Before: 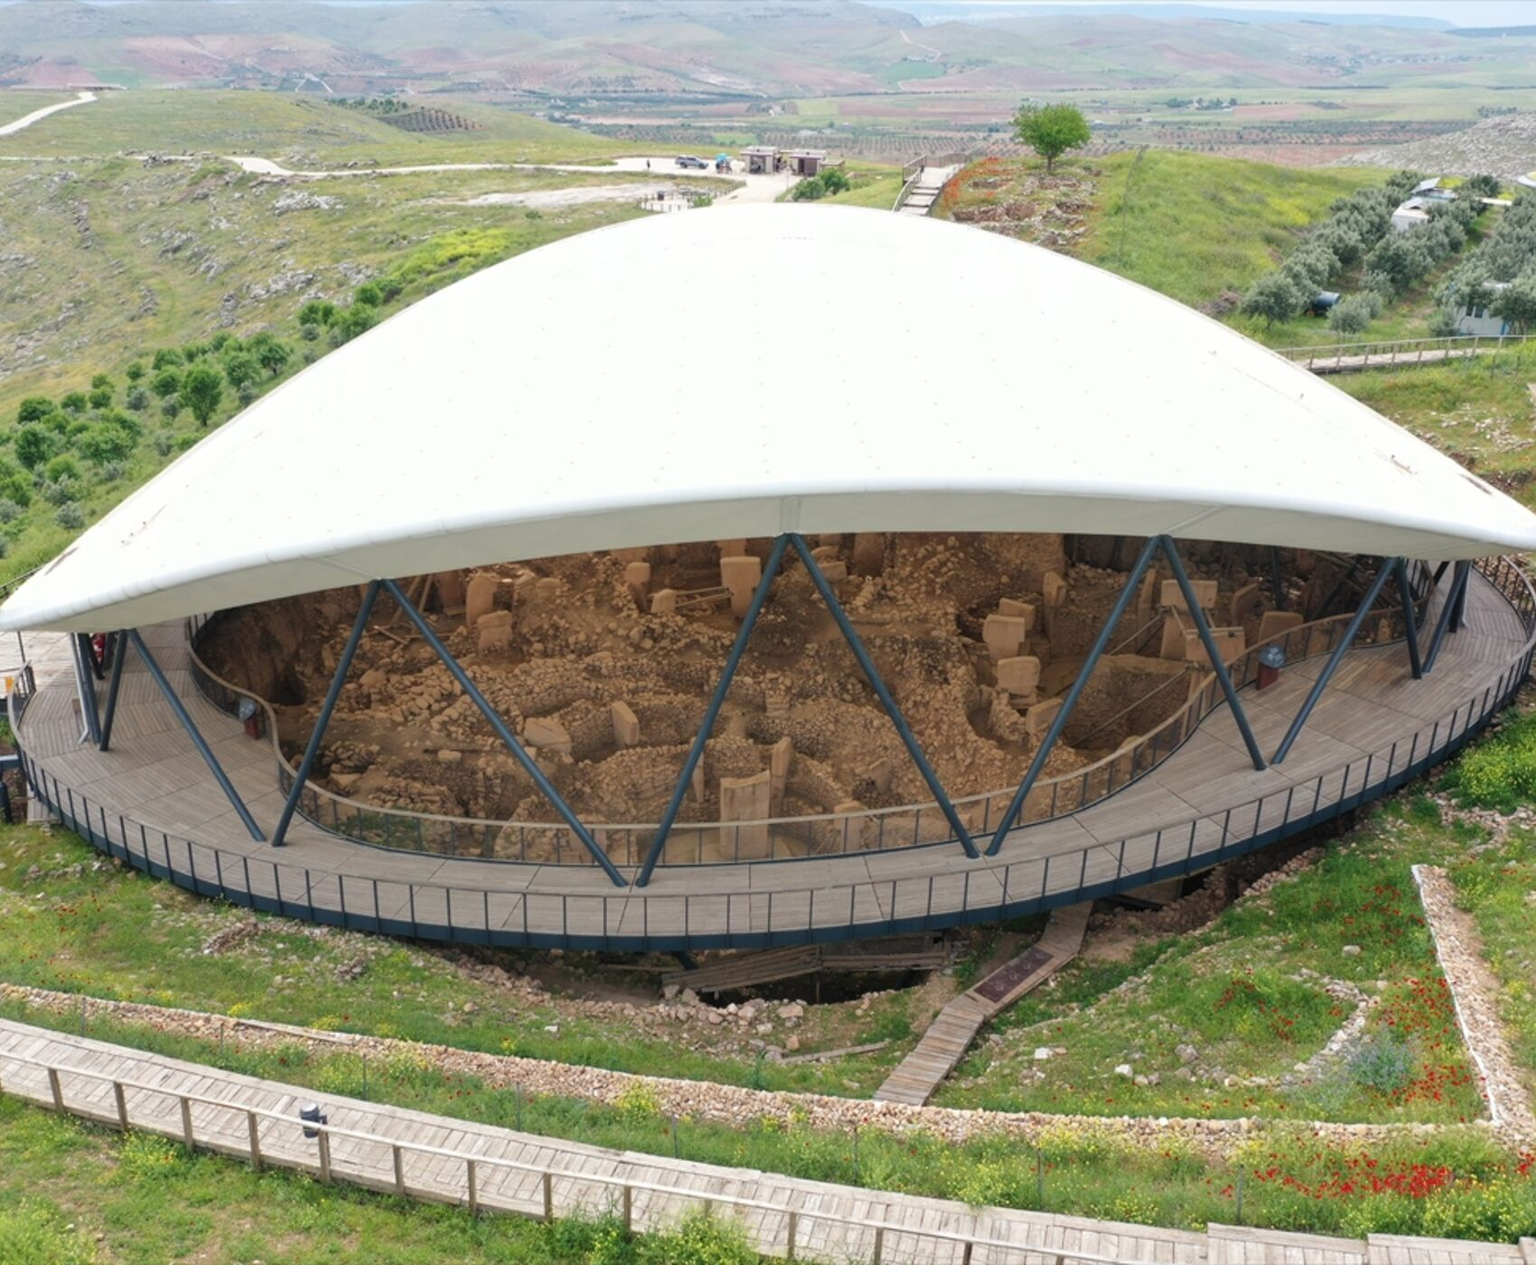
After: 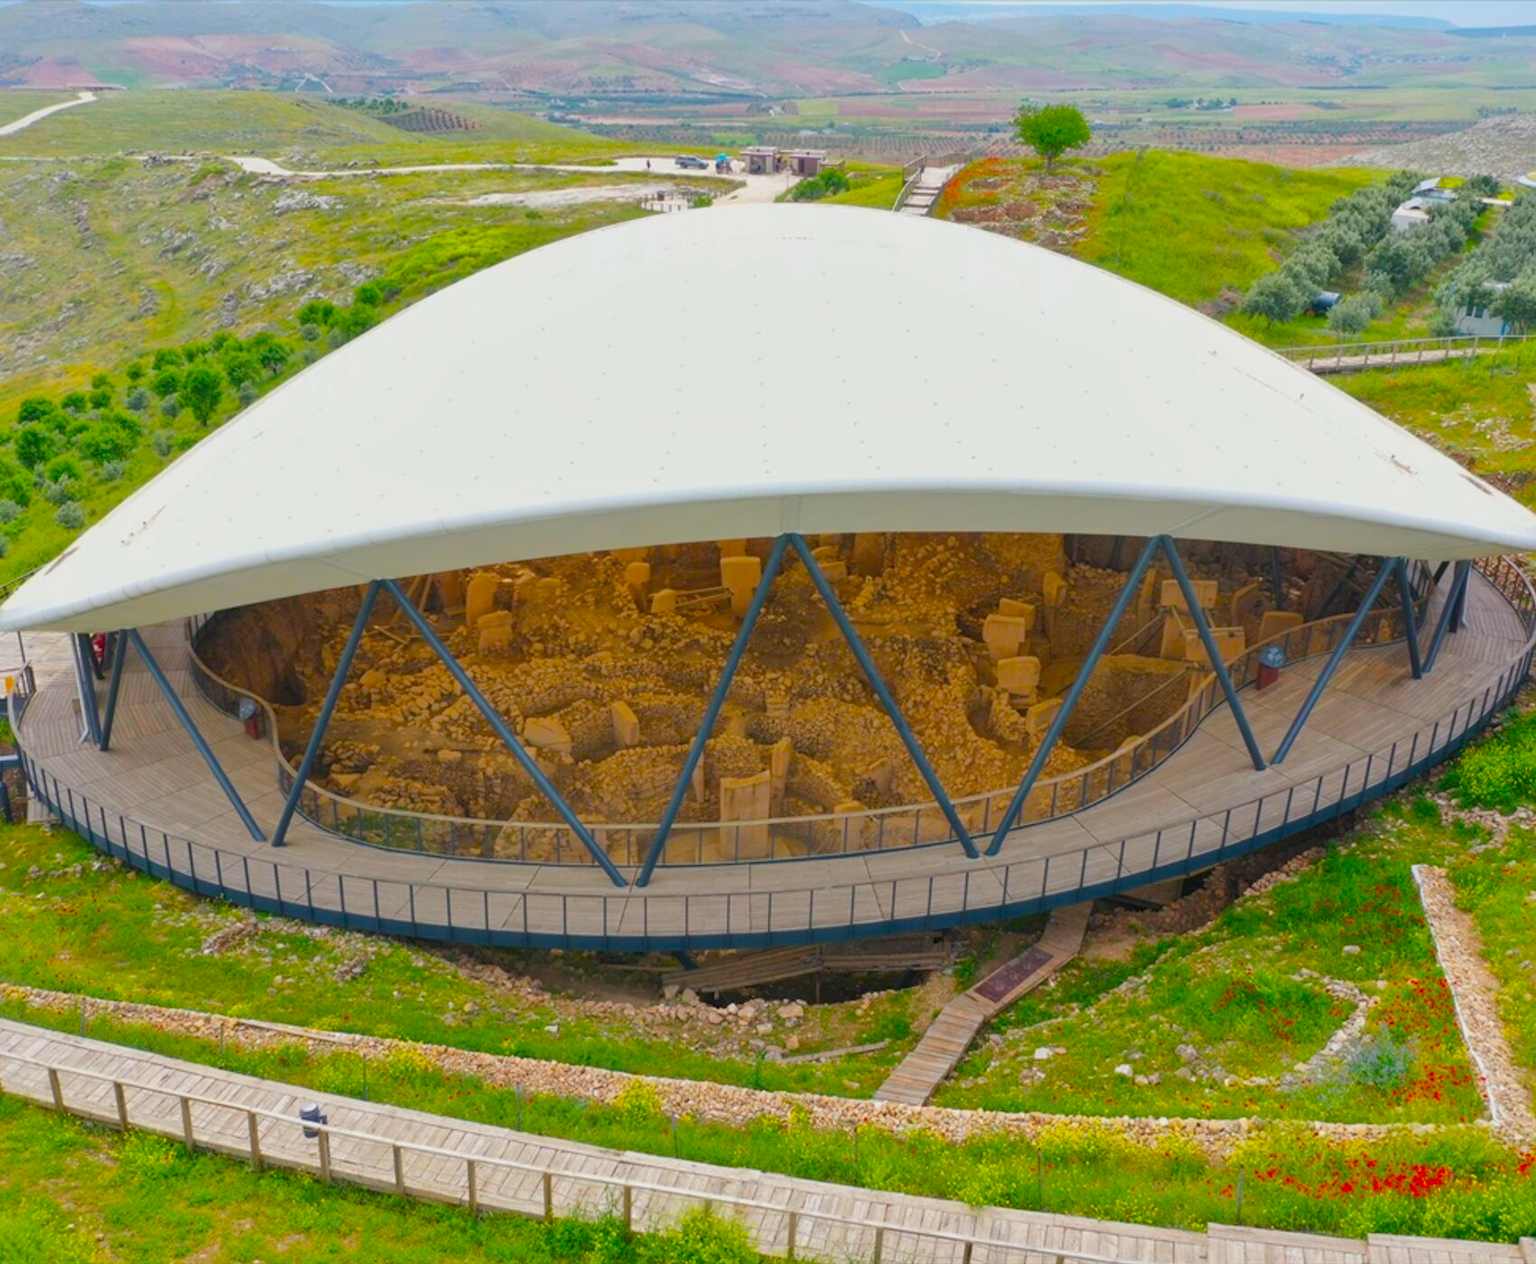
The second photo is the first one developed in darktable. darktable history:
shadows and highlights: on, module defaults
color balance: input saturation 134.34%, contrast -10.04%, contrast fulcrum 19.67%, output saturation 133.51%
